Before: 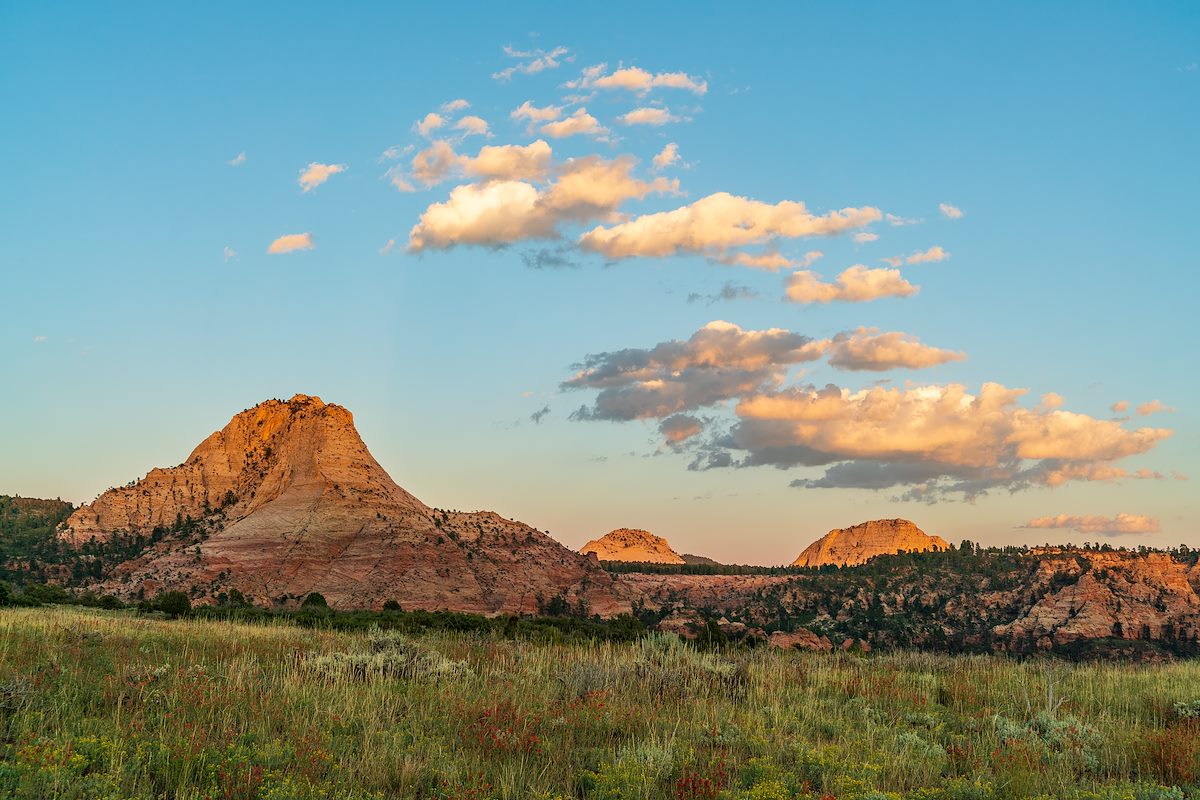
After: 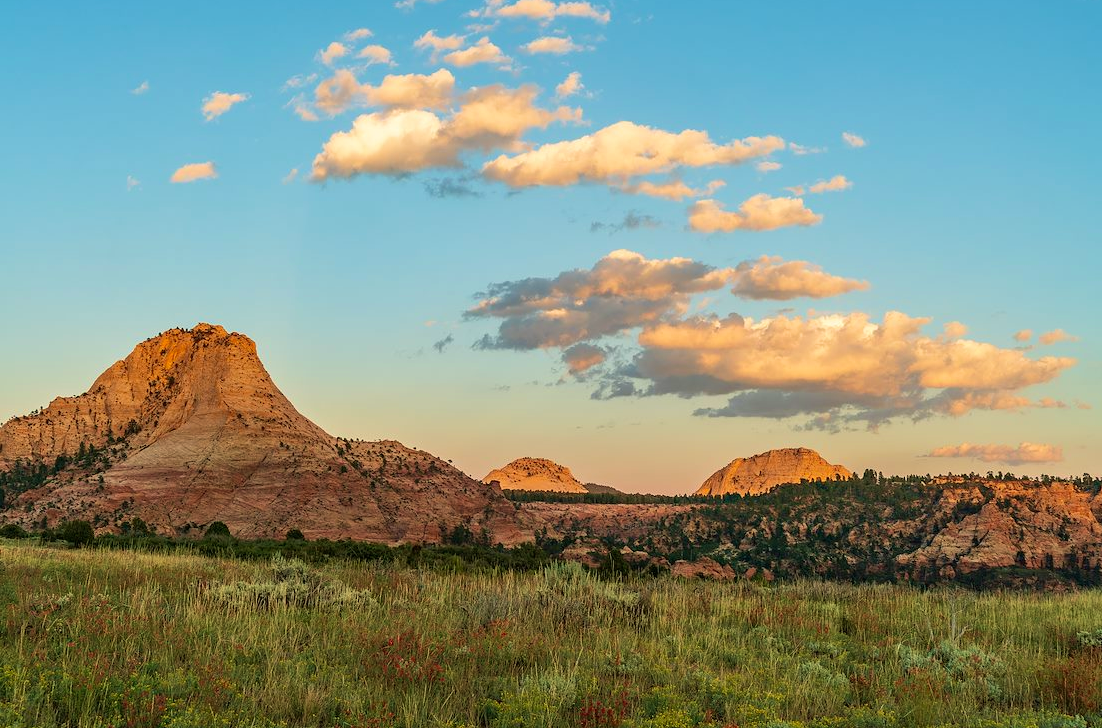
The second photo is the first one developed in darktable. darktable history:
color correction: highlights b* 2.92
crop and rotate: left 8.093%, top 8.943%
velvia: on, module defaults
